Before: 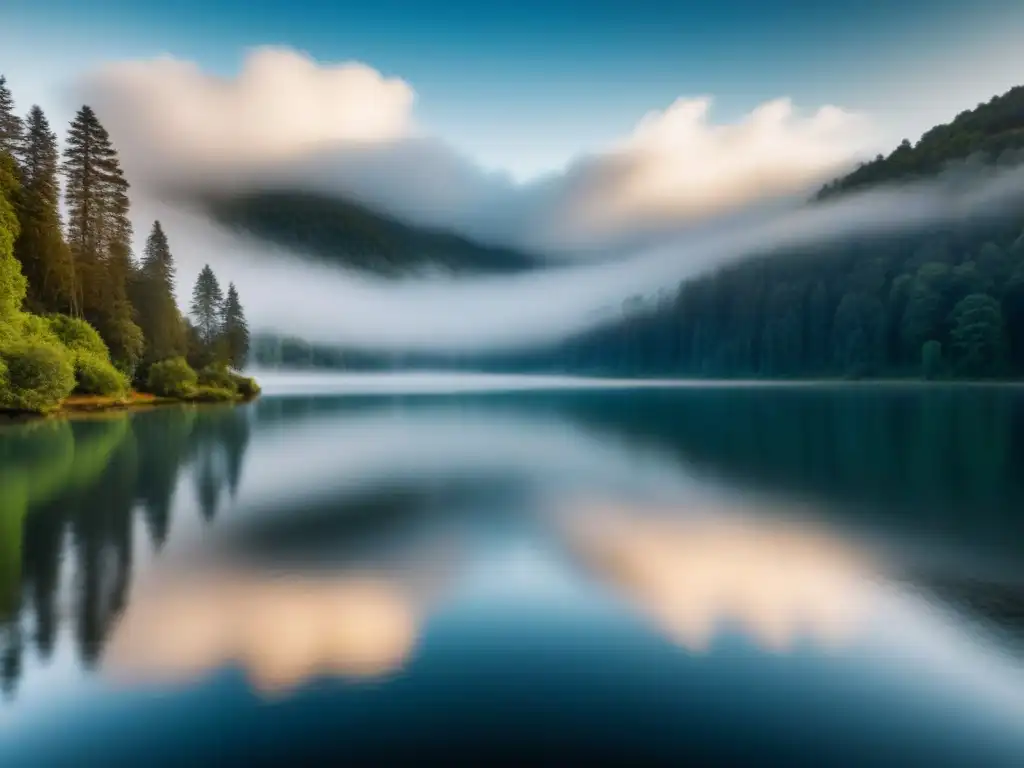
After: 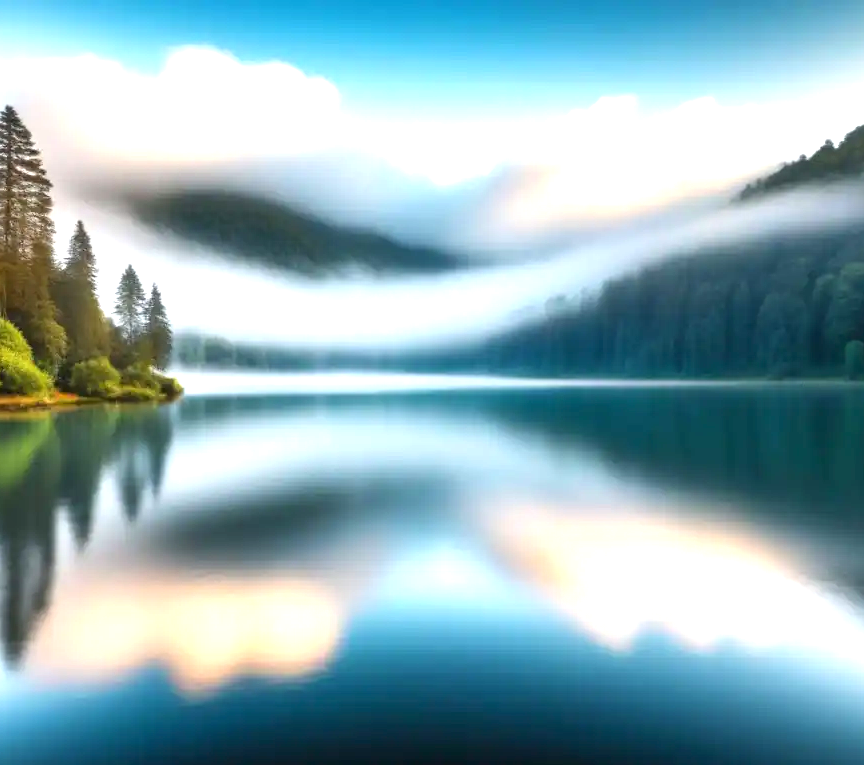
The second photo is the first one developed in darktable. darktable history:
crop: left 7.598%, right 7.873%
tone equalizer: on, module defaults
exposure: black level correction 0, exposure 1.2 EV, compensate exposure bias true, compensate highlight preservation false
